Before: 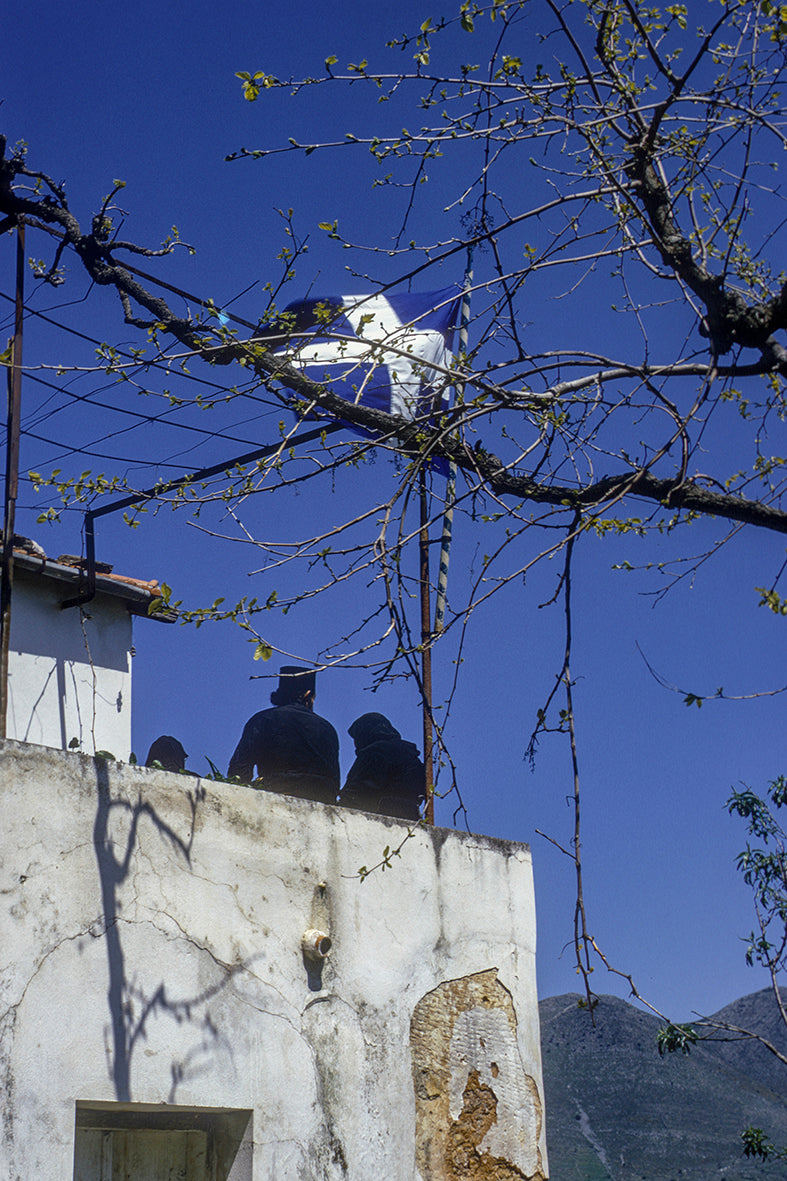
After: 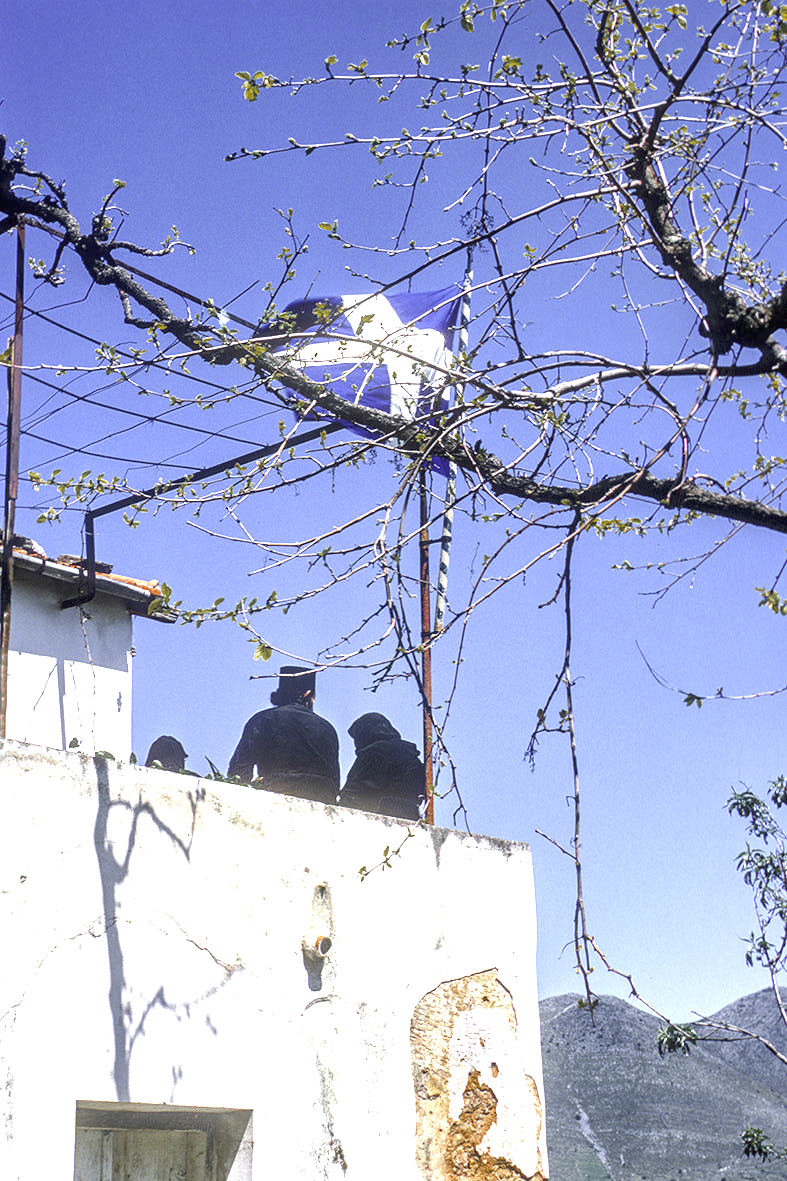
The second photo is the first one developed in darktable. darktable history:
exposure: black level correction 0, exposure 2.088 EV, compensate exposure bias true, compensate highlight preservation false
color zones: curves: ch0 [(0, 0.48) (0.209, 0.398) (0.305, 0.332) (0.429, 0.493) (0.571, 0.5) (0.714, 0.5) (0.857, 0.5) (1, 0.48)]; ch1 [(0, 0.736) (0.143, 0.625) (0.225, 0.371) (0.429, 0.256) (0.571, 0.241) (0.714, 0.213) (0.857, 0.48) (1, 0.736)]; ch2 [(0, 0.448) (0.143, 0.498) (0.286, 0.5) (0.429, 0.5) (0.571, 0.5) (0.714, 0.5) (0.857, 0.5) (1, 0.448)]
